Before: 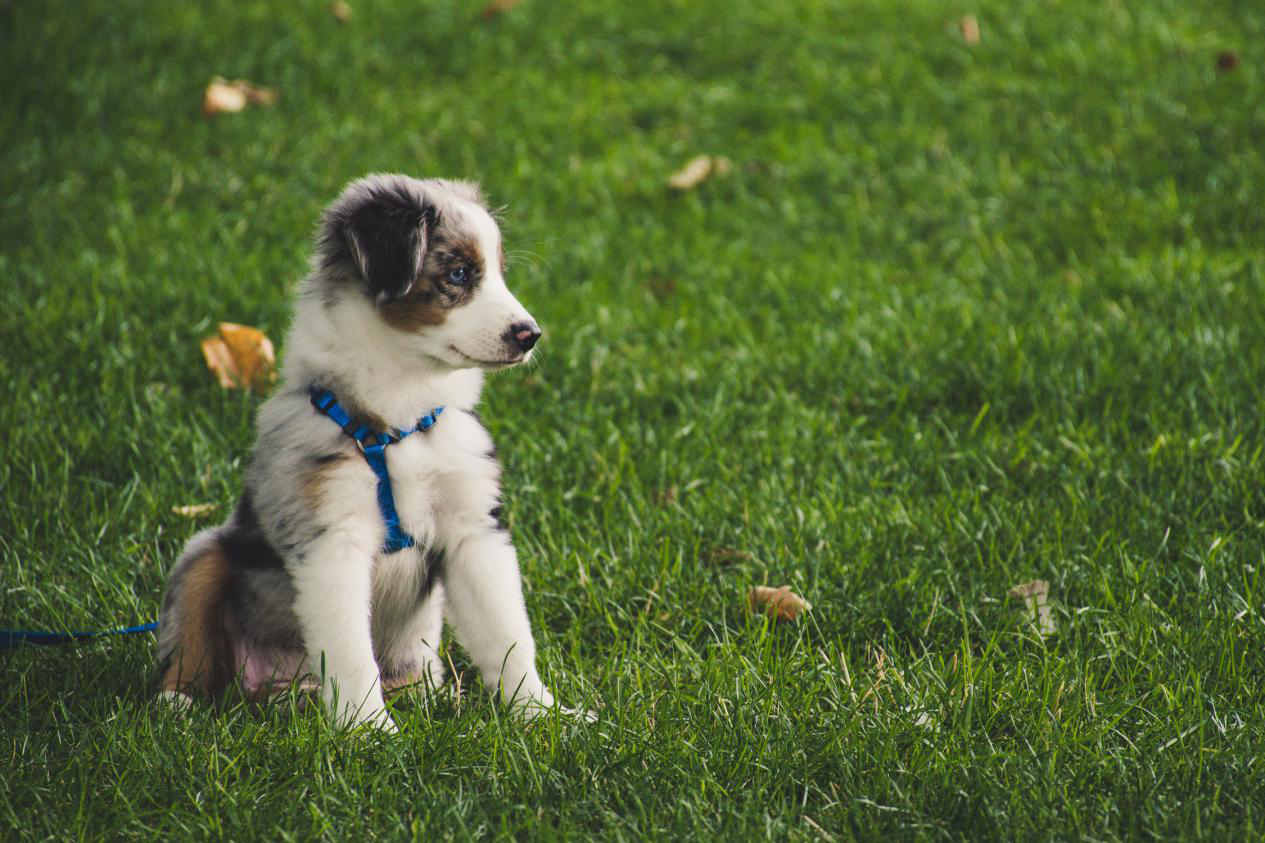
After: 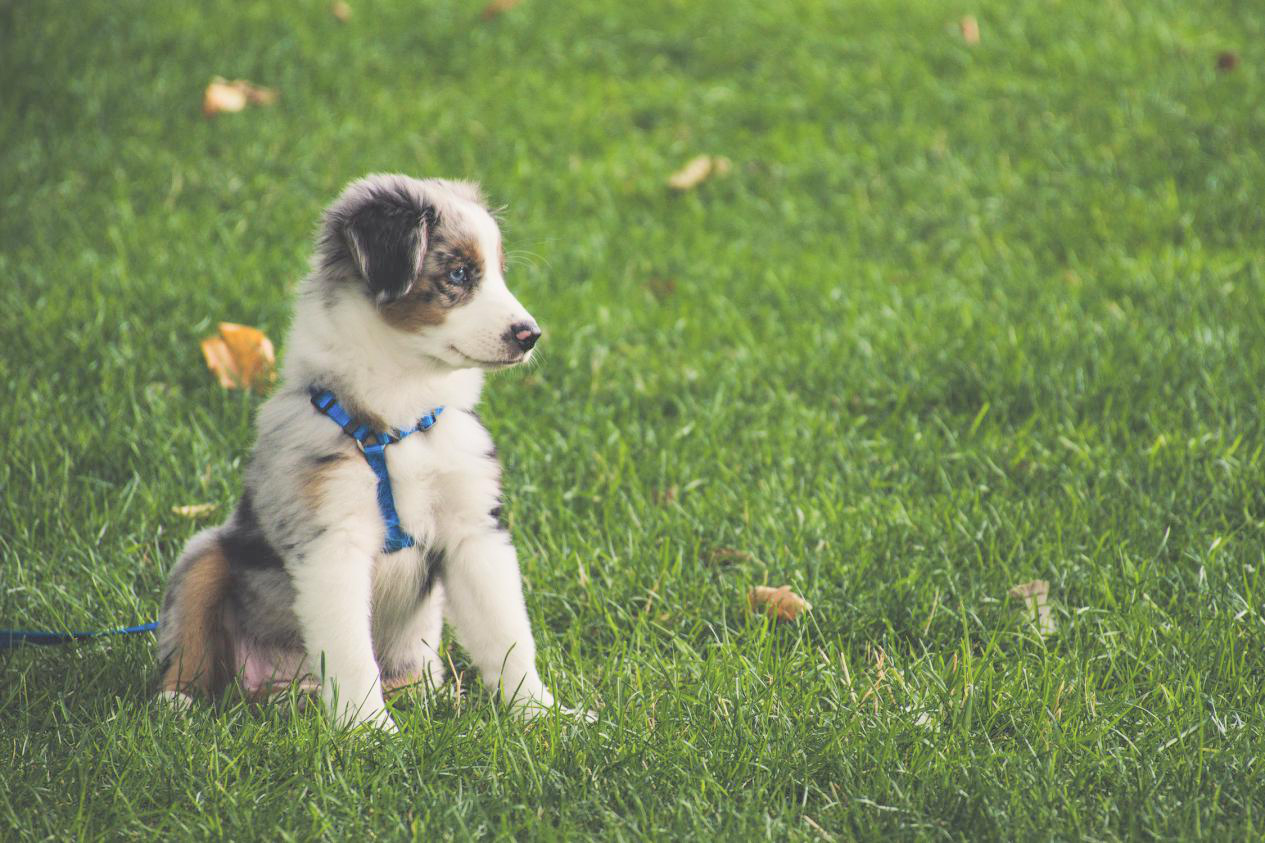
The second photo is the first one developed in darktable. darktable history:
contrast brightness saturation: brightness 0.278
